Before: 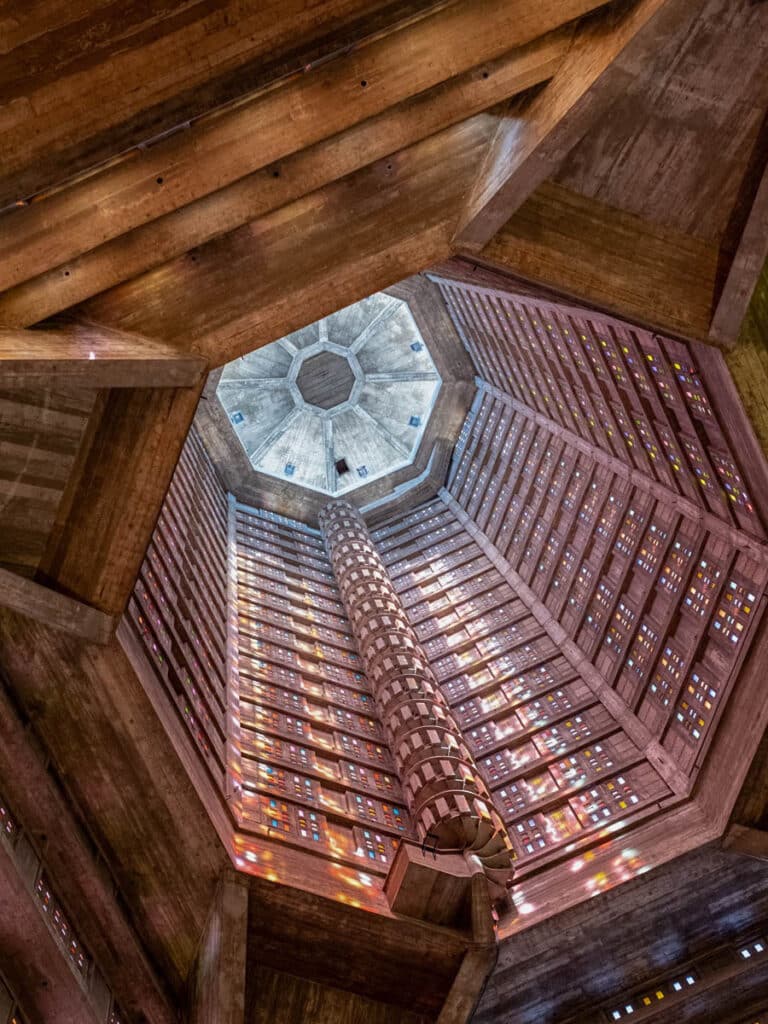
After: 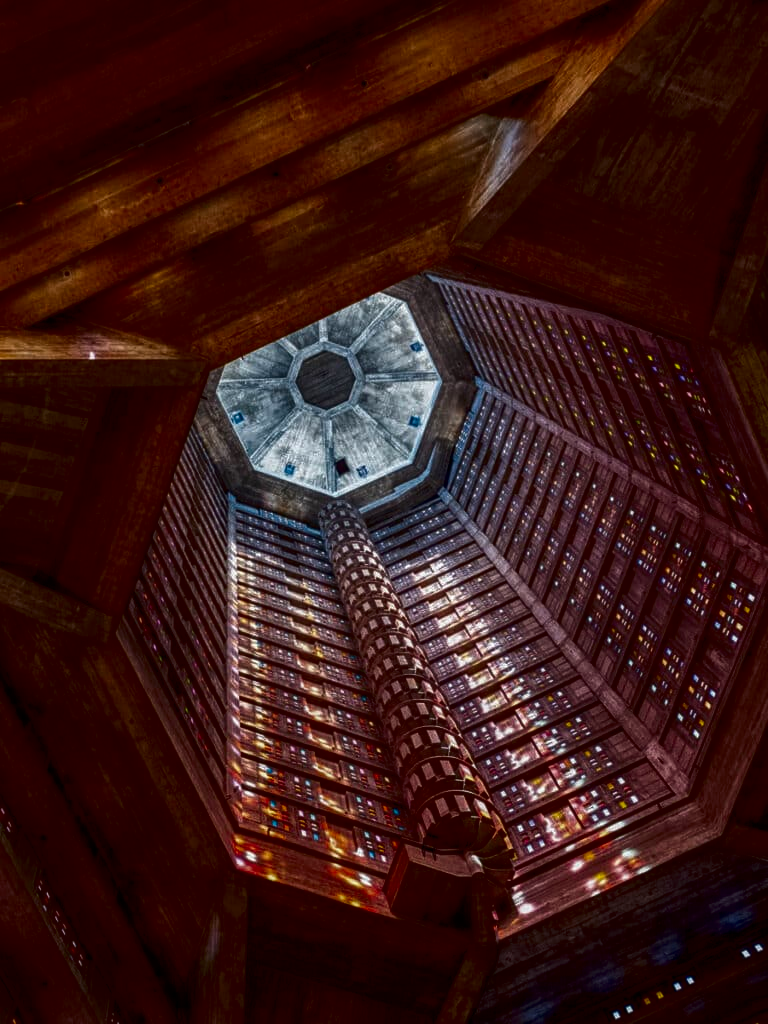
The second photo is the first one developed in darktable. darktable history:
contrast brightness saturation: contrast 0.09, brightness -0.59, saturation 0.17
local contrast: on, module defaults
